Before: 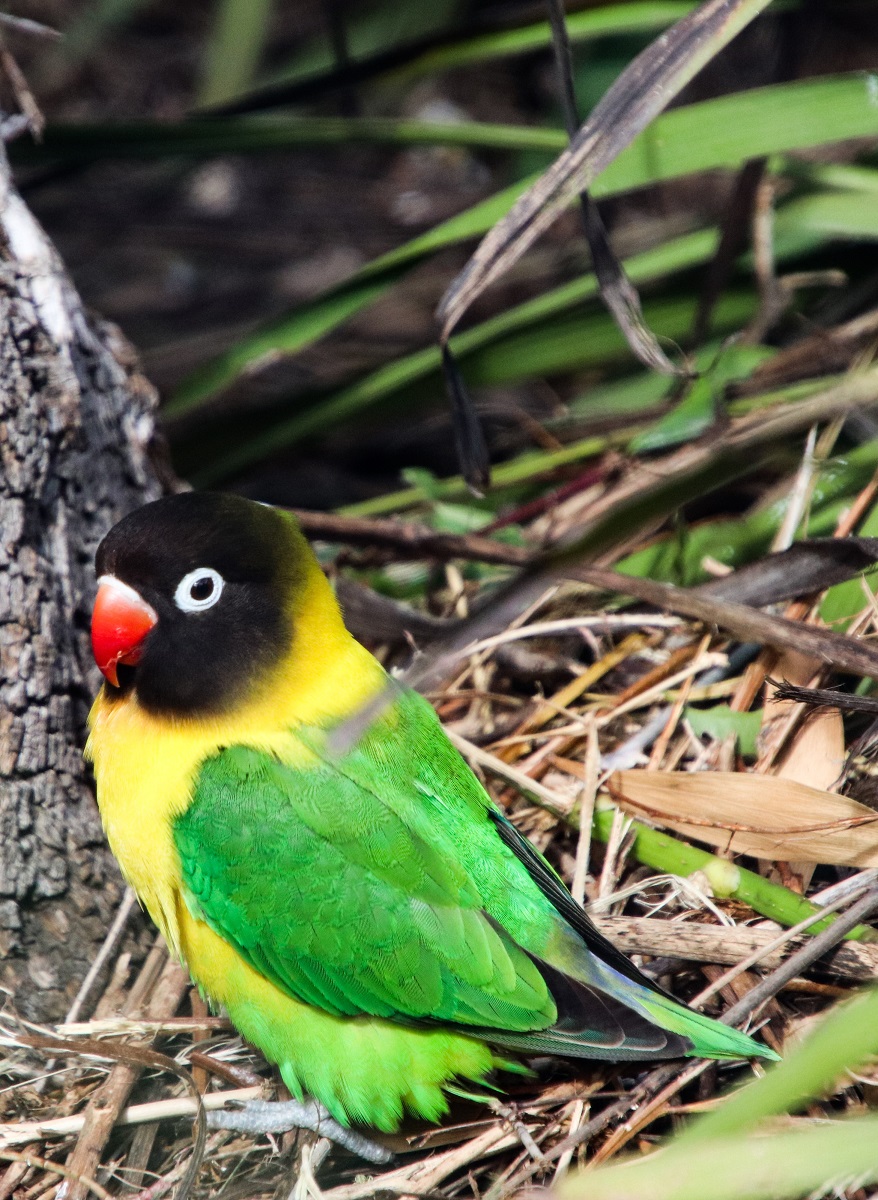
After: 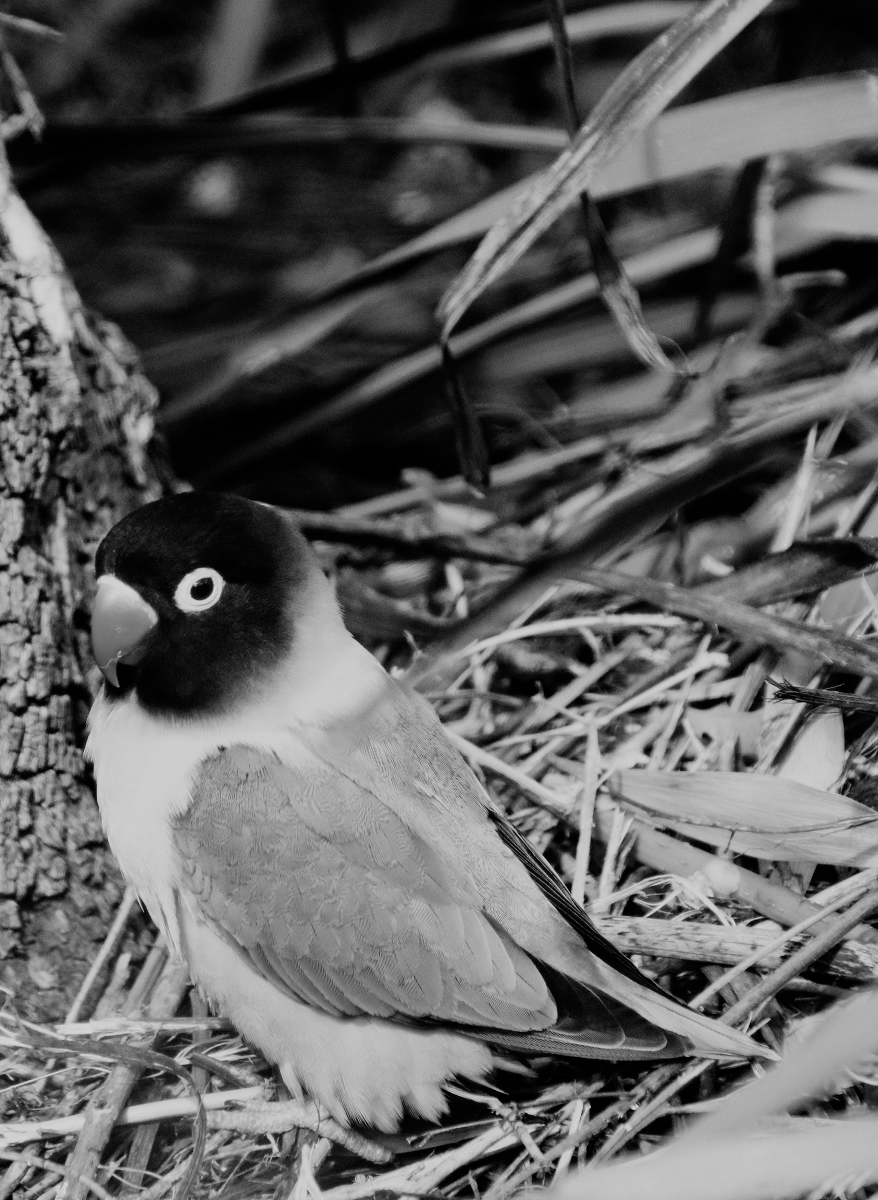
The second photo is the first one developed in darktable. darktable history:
filmic rgb: black relative exposure -7.65 EV, white relative exposure 4.56 EV, hardness 3.61
monochrome: on, module defaults
color correction: highlights a* -0.95, highlights b* 4.5, shadows a* 3.55
